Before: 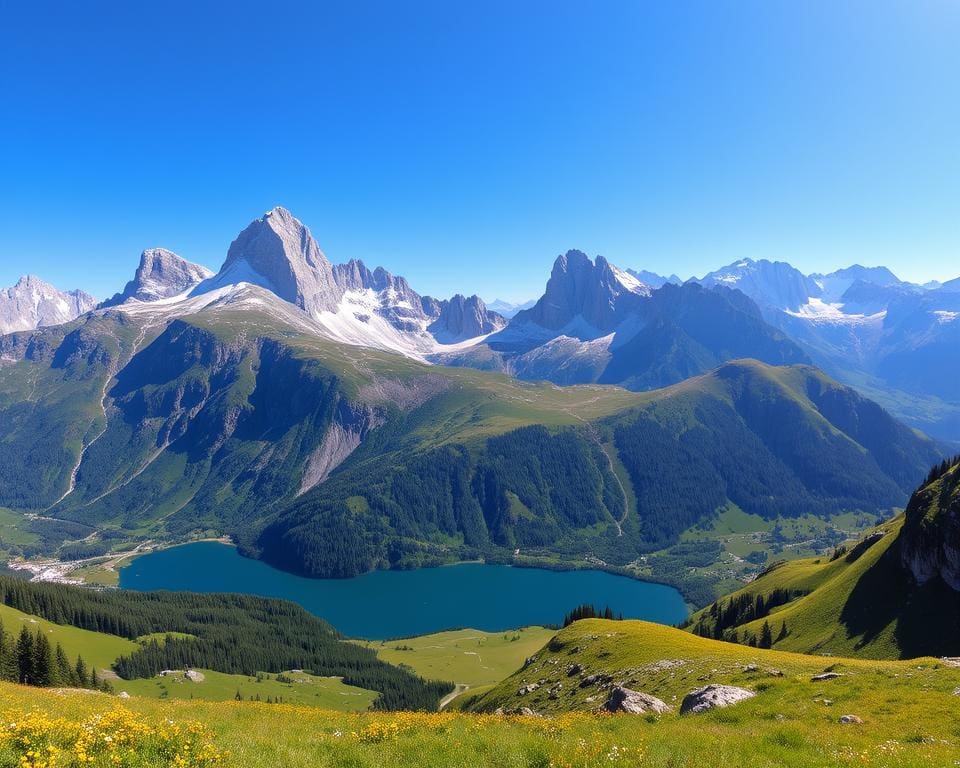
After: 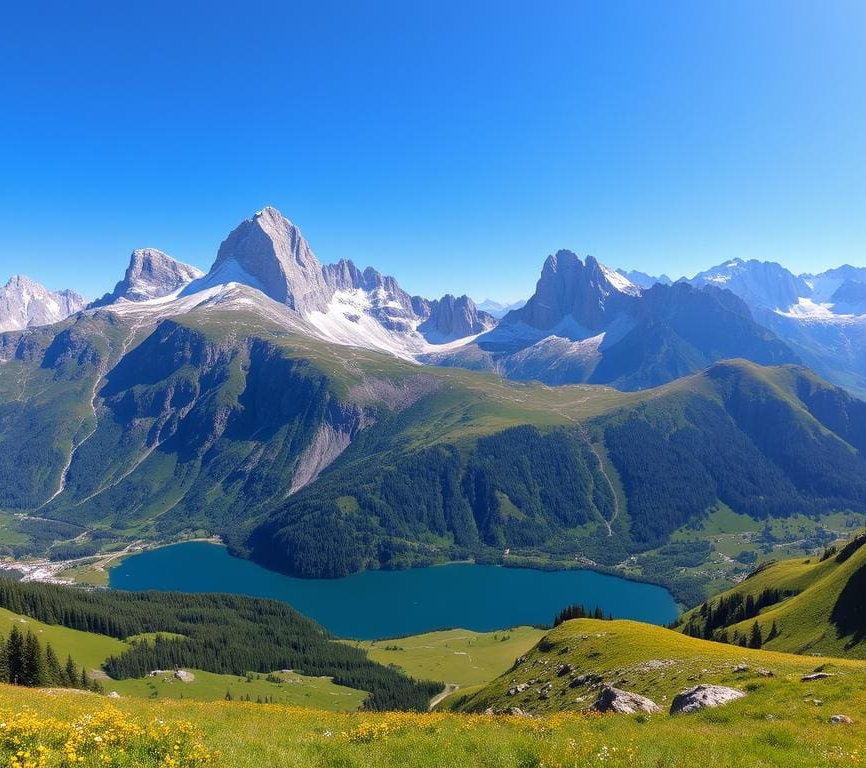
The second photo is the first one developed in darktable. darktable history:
crop and rotate: left 1.07%, right 8.699%
